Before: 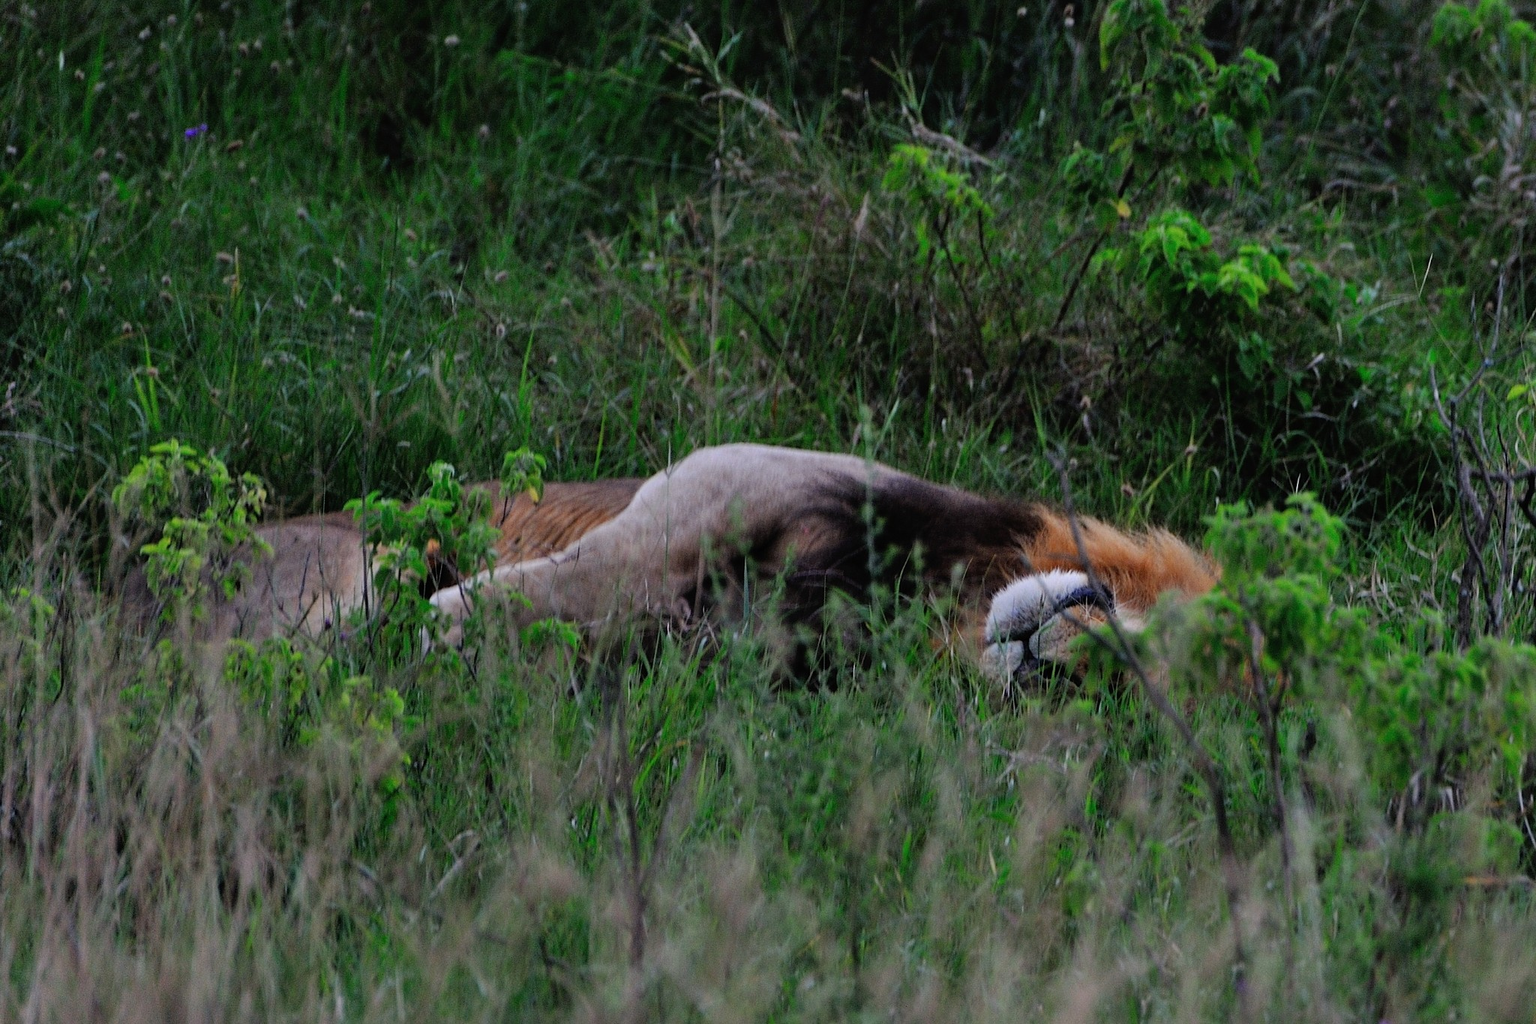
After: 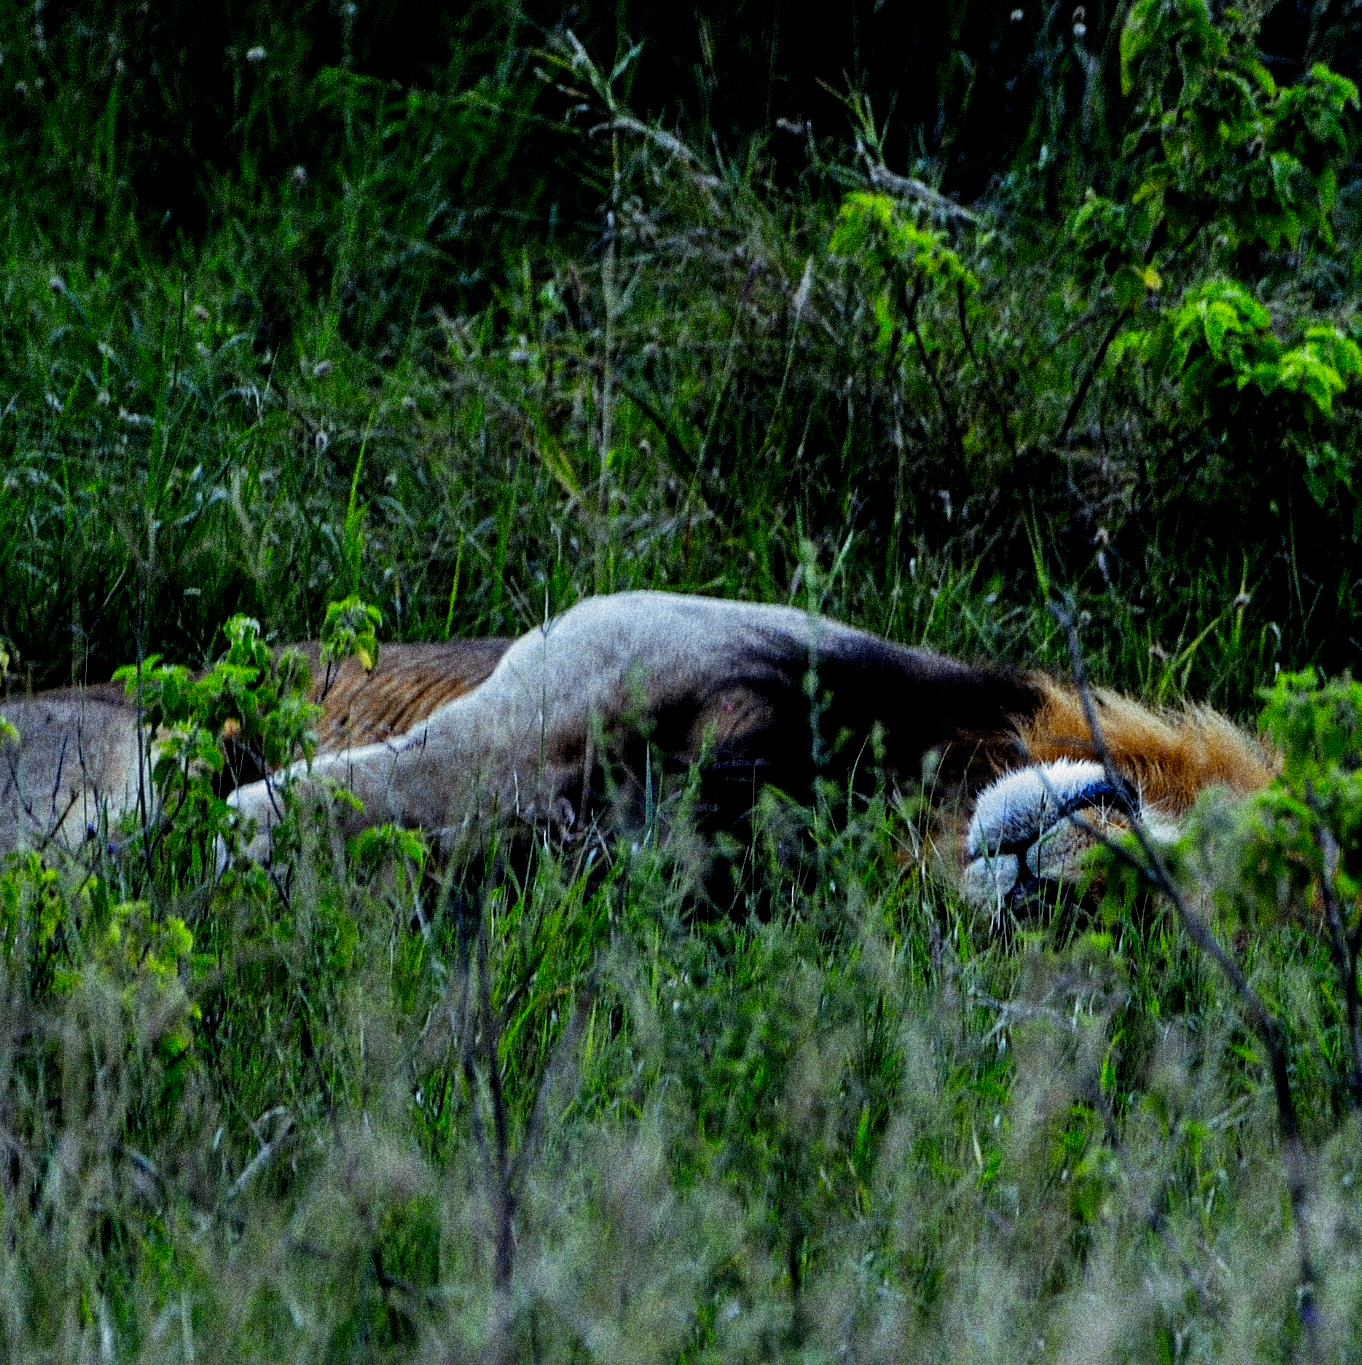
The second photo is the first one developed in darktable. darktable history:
local contrast: on, module defaults
color contrast: green-magenta contrast 0.85, blue-yellow contrast 1.25, unbound 0
color balance: mode lift, gamma, gain (sRGB), lift [0.997, 0.979, 1.021, 1.011], gamma [1, 1.084, 0.916, 0.998], gain [1, 0.87, 1.13, 1.101], contrast 4.55%, contrast fulcrum 38.24%, output saturation 104.09%
crop: left 16.899%, right 16.556%
filmic rgb: black relative exposure -8.2 EV, white relative exposure 2.2 EV, threshold 3 EV, hardness 7.11, latitude 75%, contrast 1.325, highlights saturation mix -2%, shadows ↔ highlights balance 30%, preserve chrominance no, color science v5 (2021), contrast in shadows safe, contrast in highlights safe, enable highlight reconstruction true
sharpen: amount 0.2
grain: coarseness 14.49 ISO, strength 48.04%, mid-tones bias 35%
exposure: exposure 0.02 EV, compensate highlight preservation false
